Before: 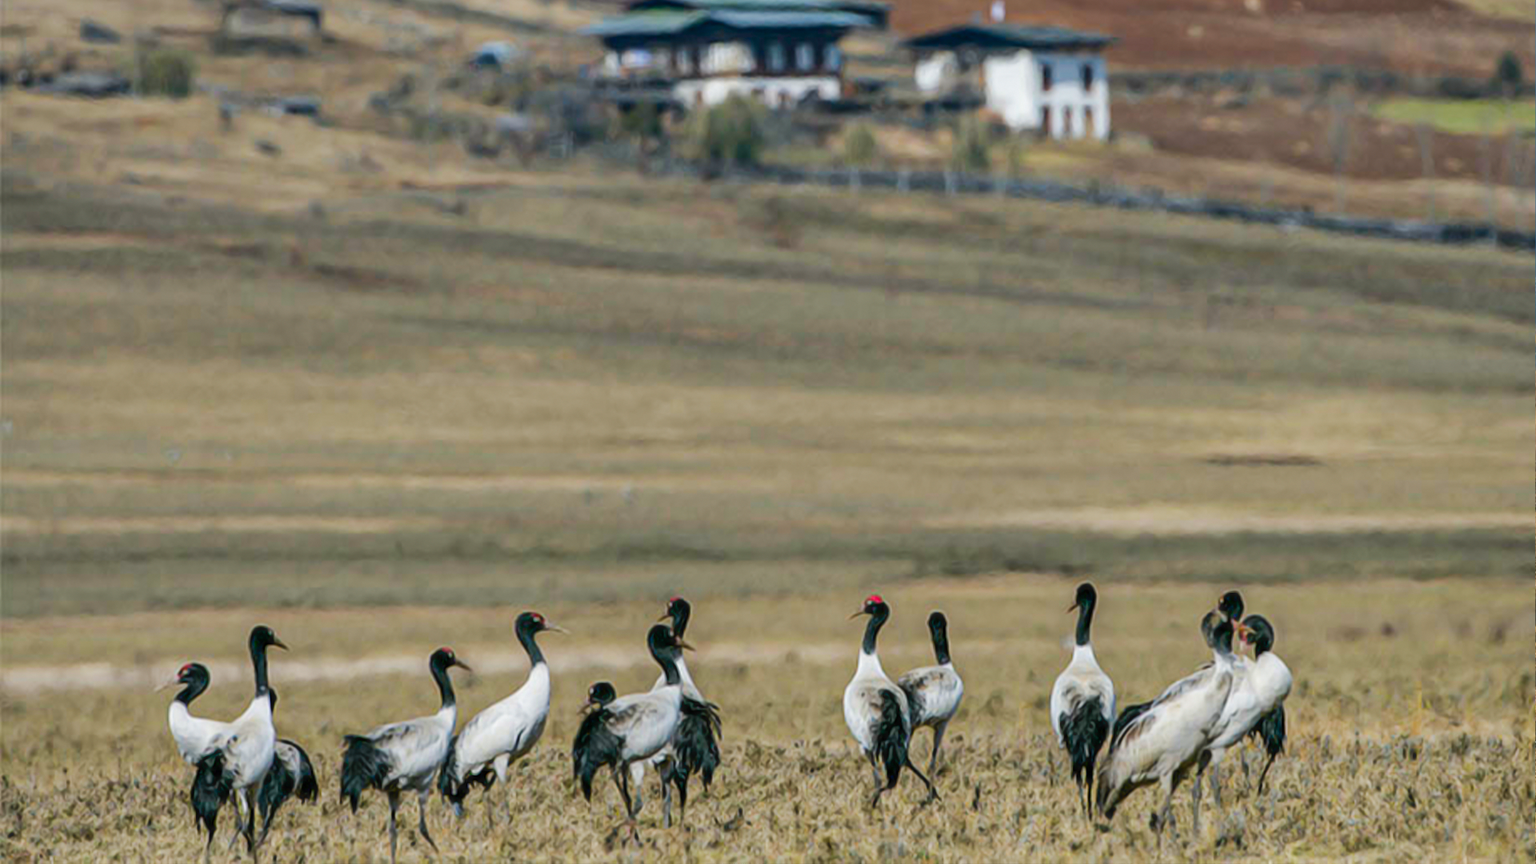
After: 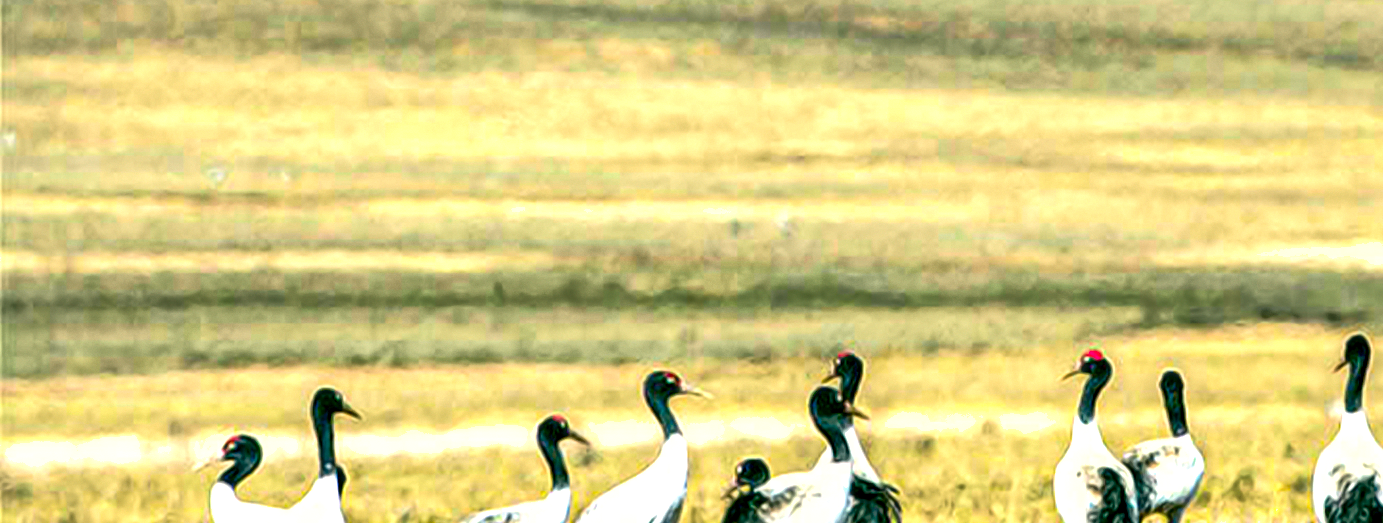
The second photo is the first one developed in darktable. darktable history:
local contrast: highlights 100%, shadows 100%, detail 200%, midtone range 0.2
crop: top 36.498%, right 27.964%, bottom 14.995%
shadows and highlights: on, module defaults
exposure: black level correction 0, exposure 1.35 EV, compensate exposure bias true, compensate highlight preservation false
color correction: highlights a* -0.482, highlights b* 9.48, shadows a* -9.48, shadows b* 0.803
contrast brightness saturation: contrast 0.32, brightness -0.08, saturation 0.17
